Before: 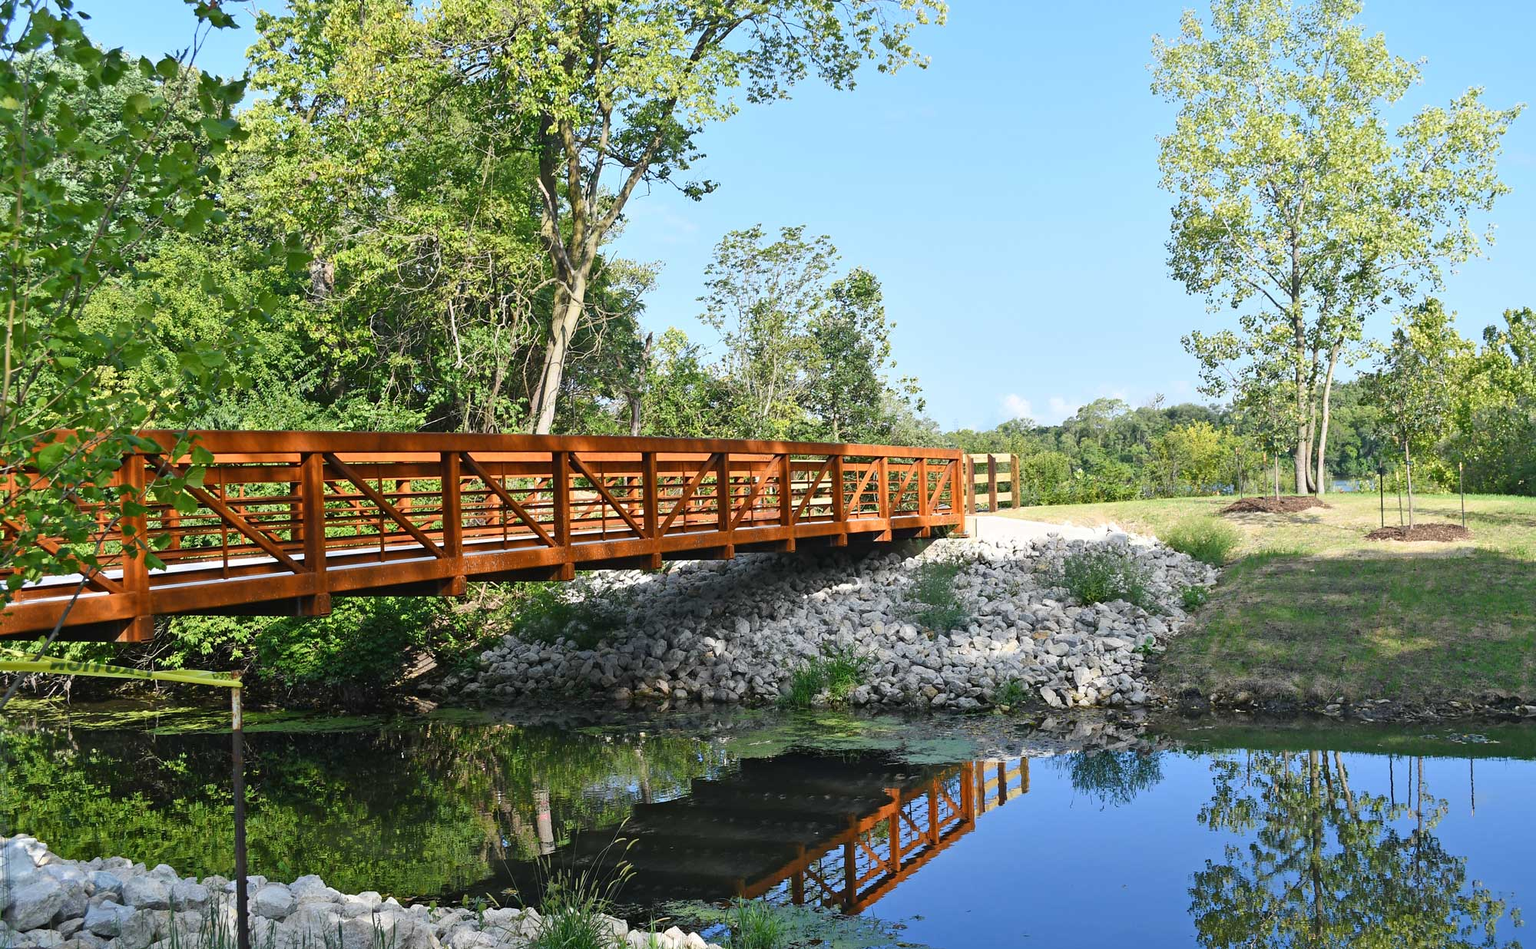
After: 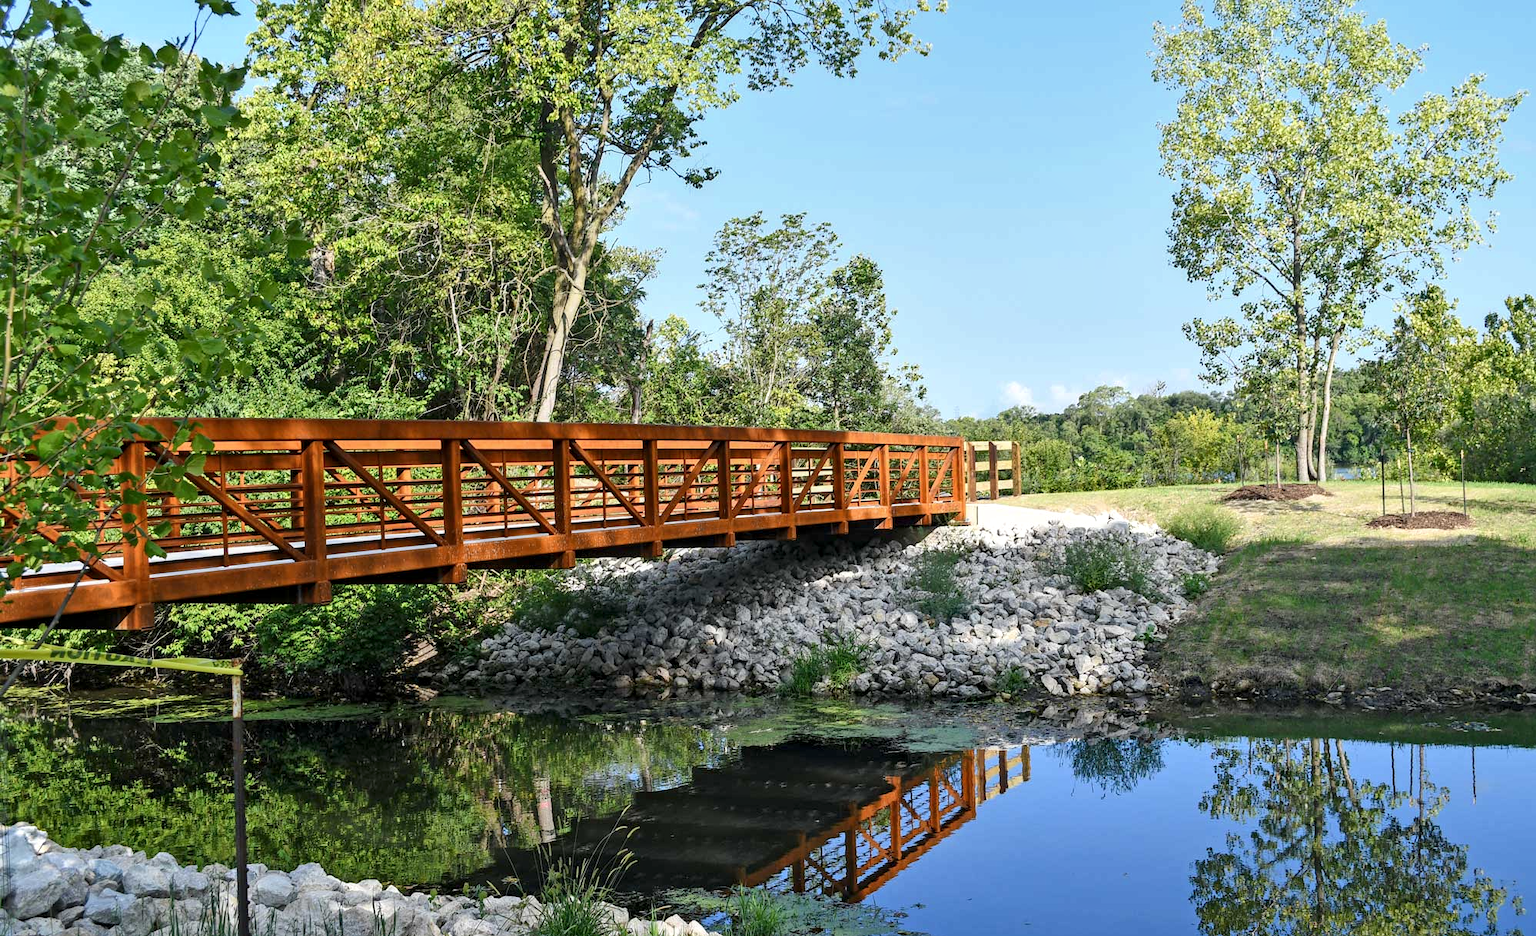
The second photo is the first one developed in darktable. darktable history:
crop: top 1.409%, right 0.084%
shadows and highlights: shadows 37.68, highlights -26.65, highlights color adjustment 73.29%, soften with gaussian
local contrast: shadows 92%, midtone range 0.498
